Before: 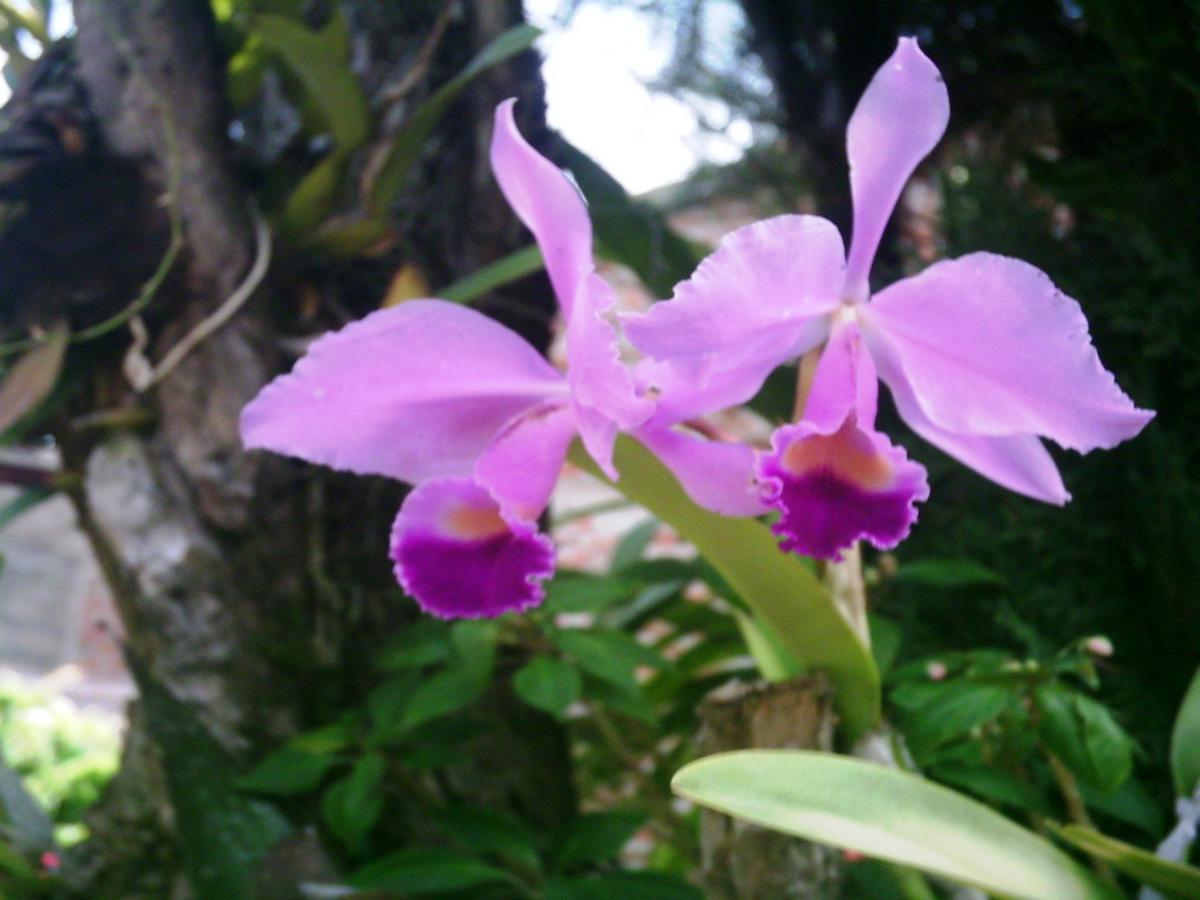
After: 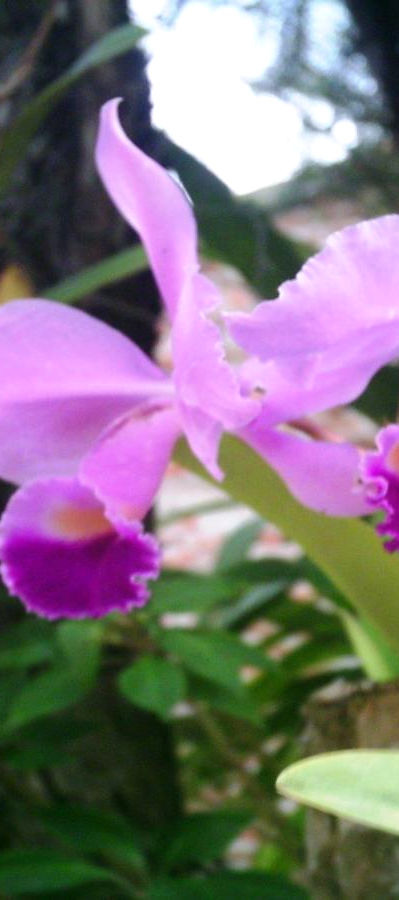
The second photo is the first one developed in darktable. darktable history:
crop: left 32.931%, right 33.773%
levels: levels [0, 0.474, 0.947]
